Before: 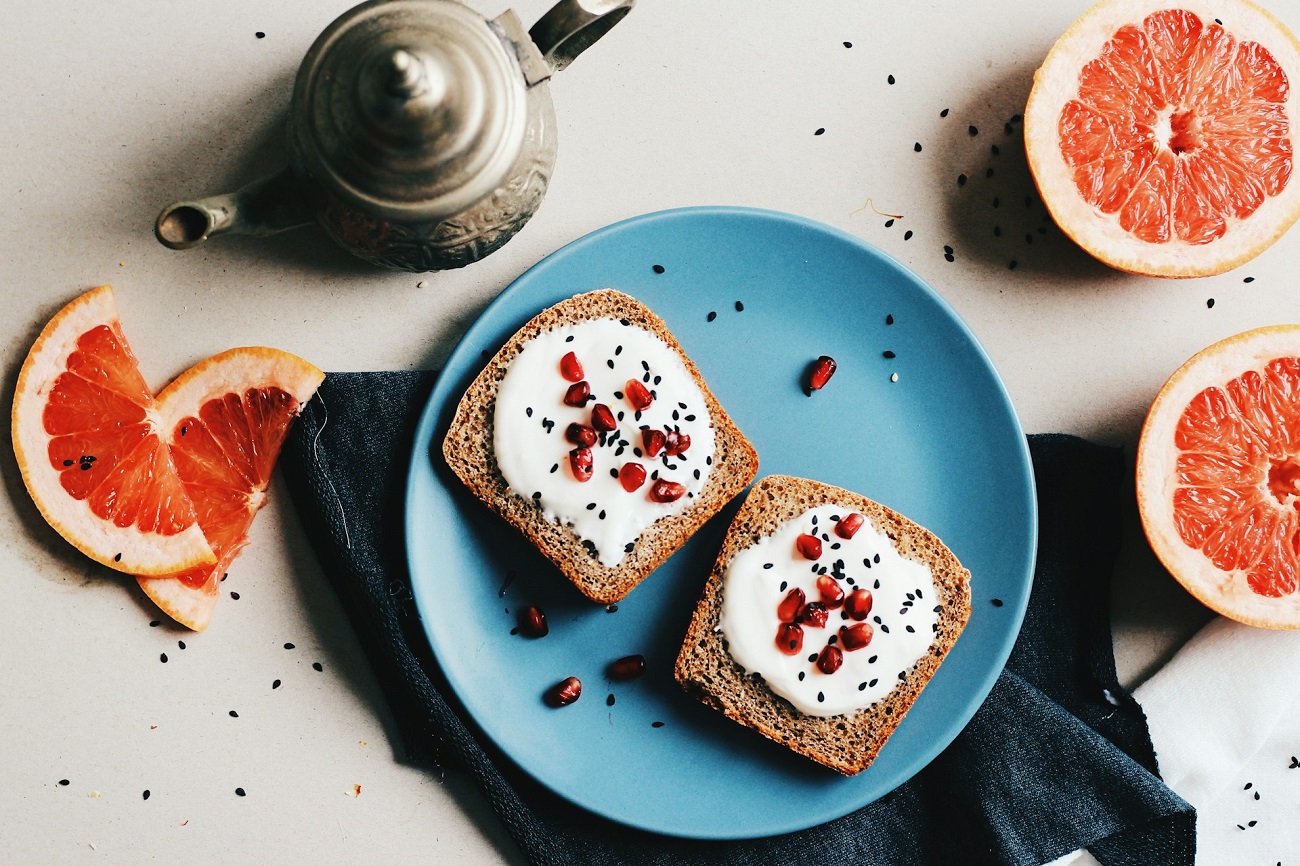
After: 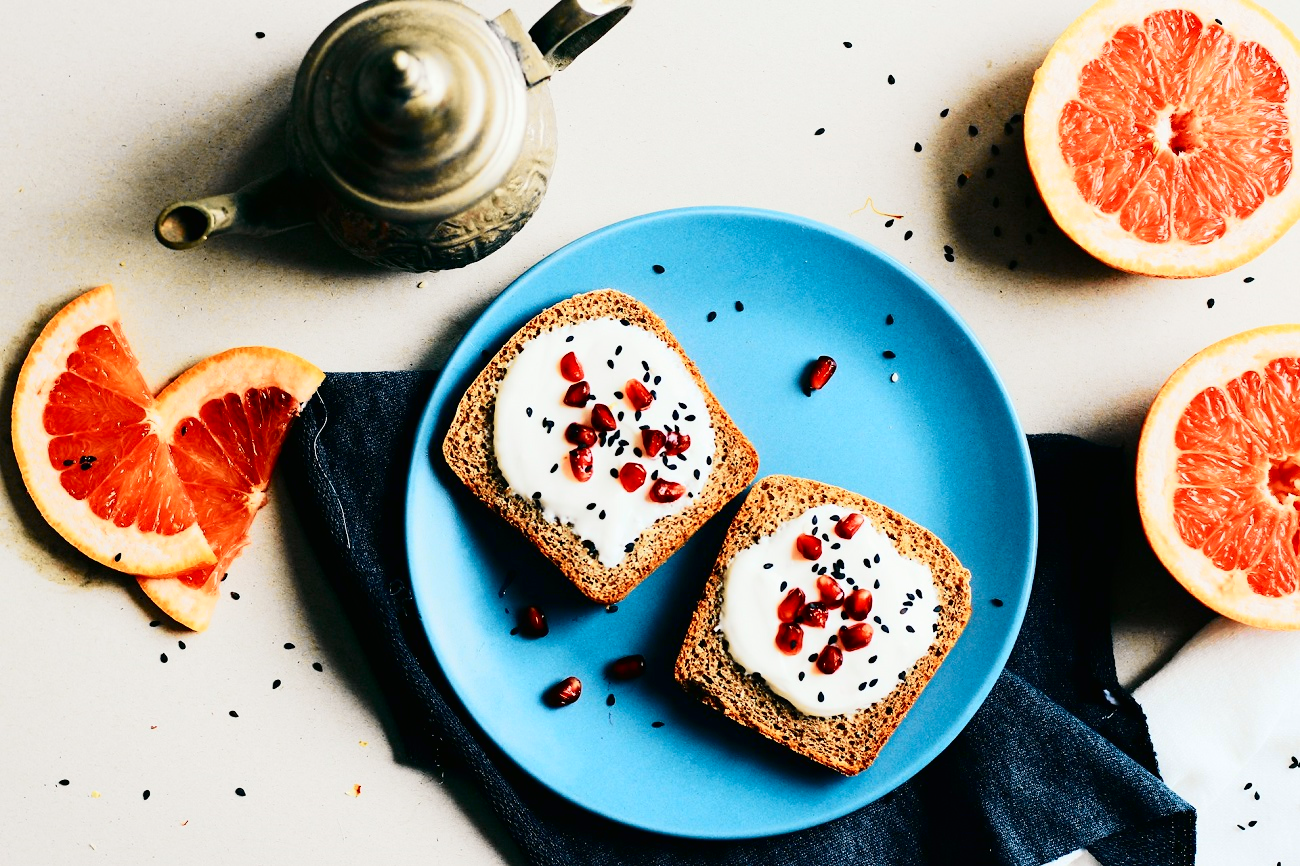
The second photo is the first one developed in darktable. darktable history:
tone curve: curves: ch0 [(0, 0.006) (0.046, 0.011) (0.13, 0.062) (0.338, 0.327) (0.494, 0.55) (0.728, 0.835) (1, 1)]; ch1 [(0, 0) (0.346, 0.324) (0.45, 0.431) (0.5, 0.5) (0.522, 0.517) (0.55, 0.57) (1, 1)]; ch2 [(0, 0) (0.453, 0.418) (0.5, 0.5) (0.526, 0.524) (0.554, 0.598) (0.622, 0.679) (0.707, 0.761) (1, 1)], color space Lab, independent channels, preserve colors none
